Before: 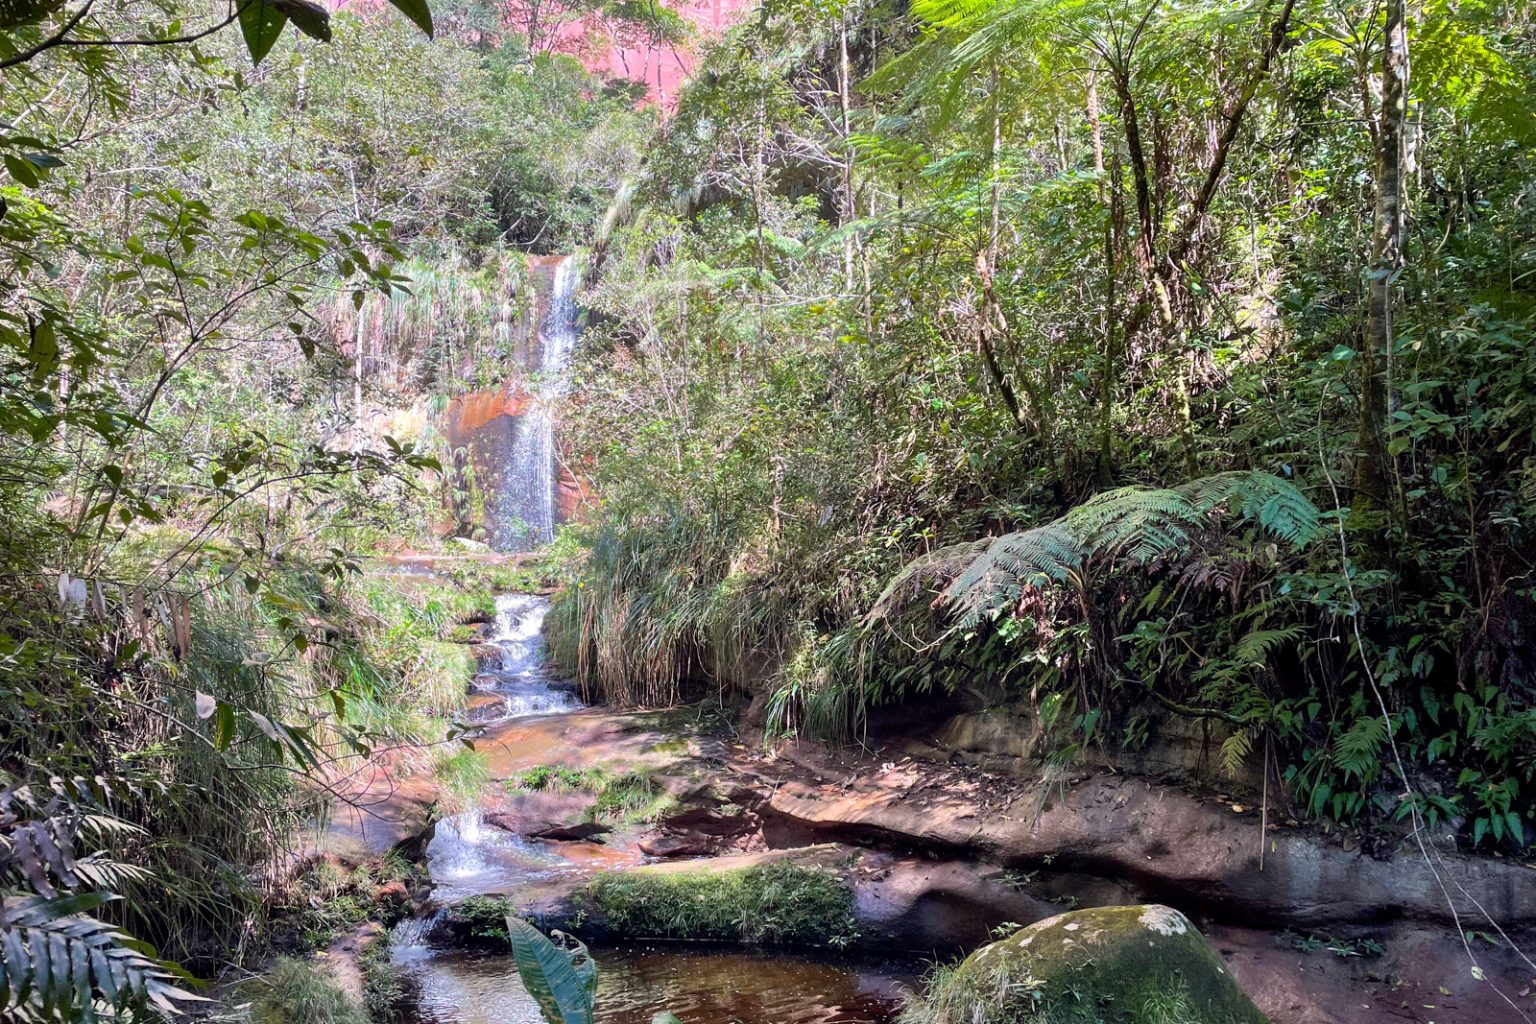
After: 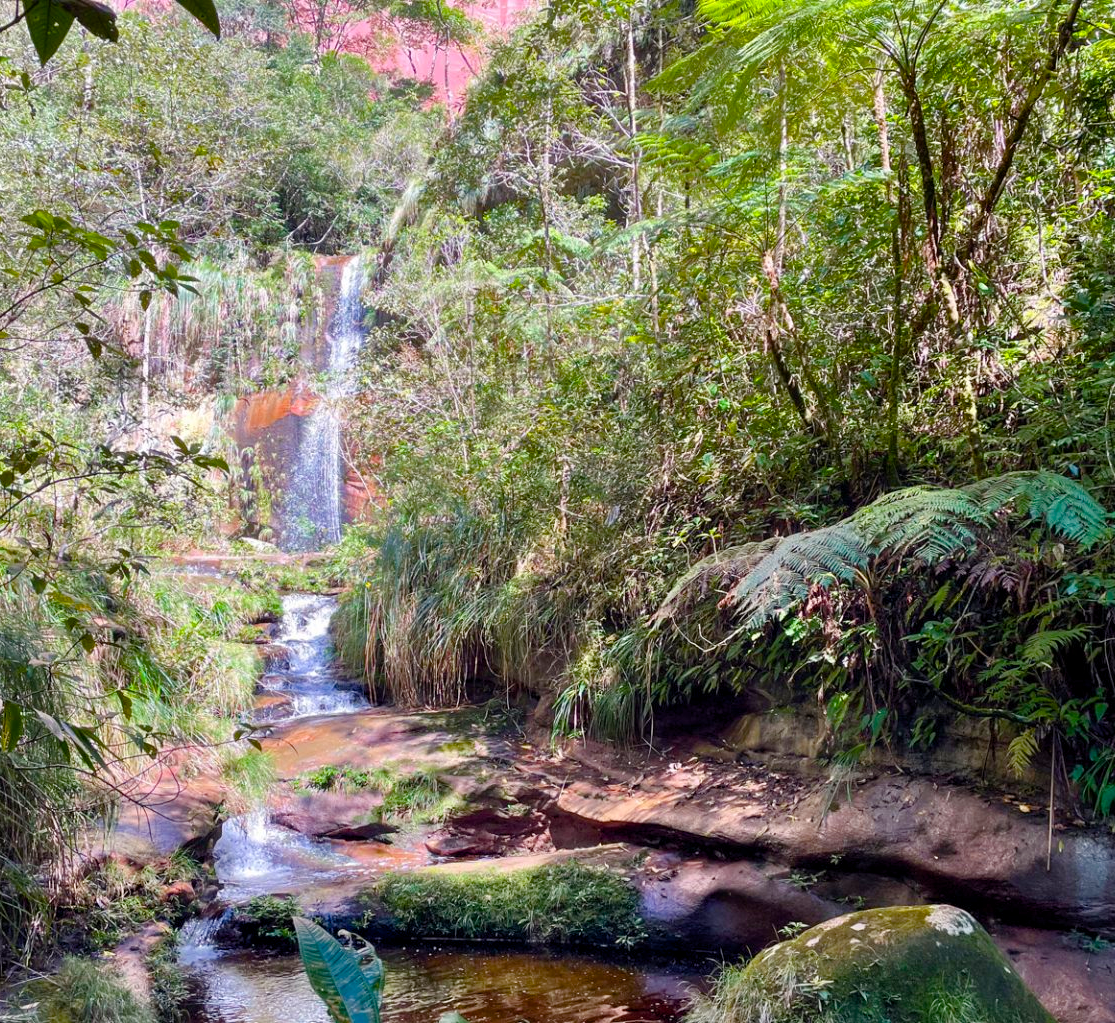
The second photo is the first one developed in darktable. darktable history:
color balance rgb: linear chroma grading › global chroma 1.734%, linear chroma grading › mid-tones -0.716%, perceptual saturation grading › global saturation 20%, perceptual saturation grading › highlights -25.616%, perceptual saturation grading › shadows 49.816%, global vibrance 20%
crop: left 13.892%, right 13.453%
